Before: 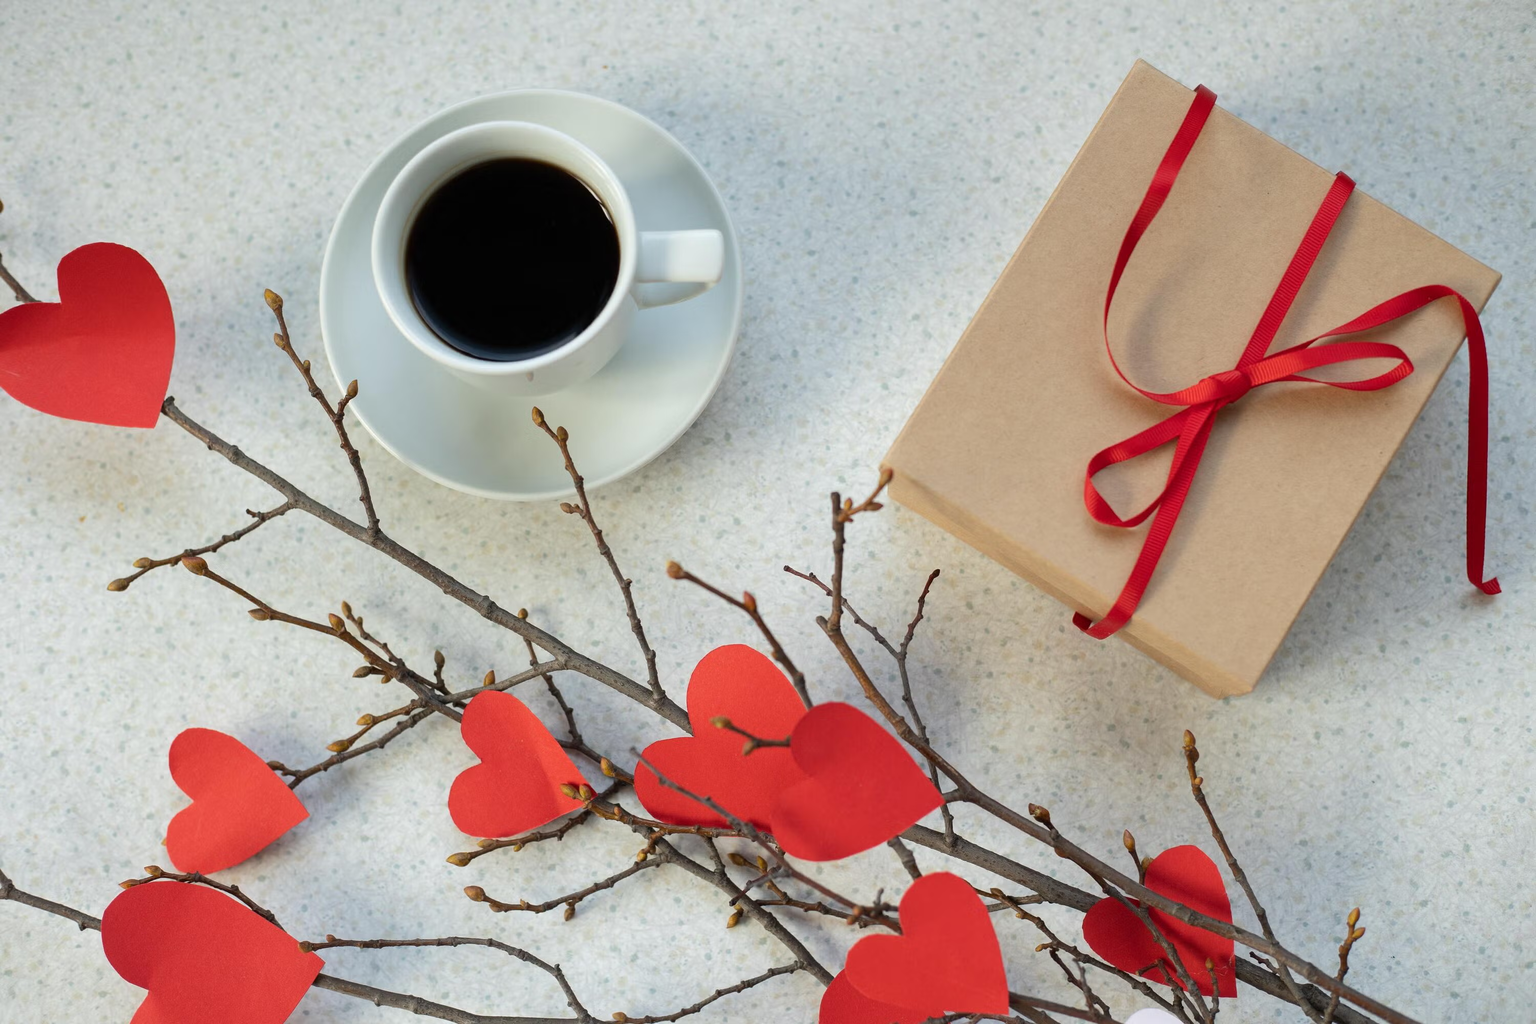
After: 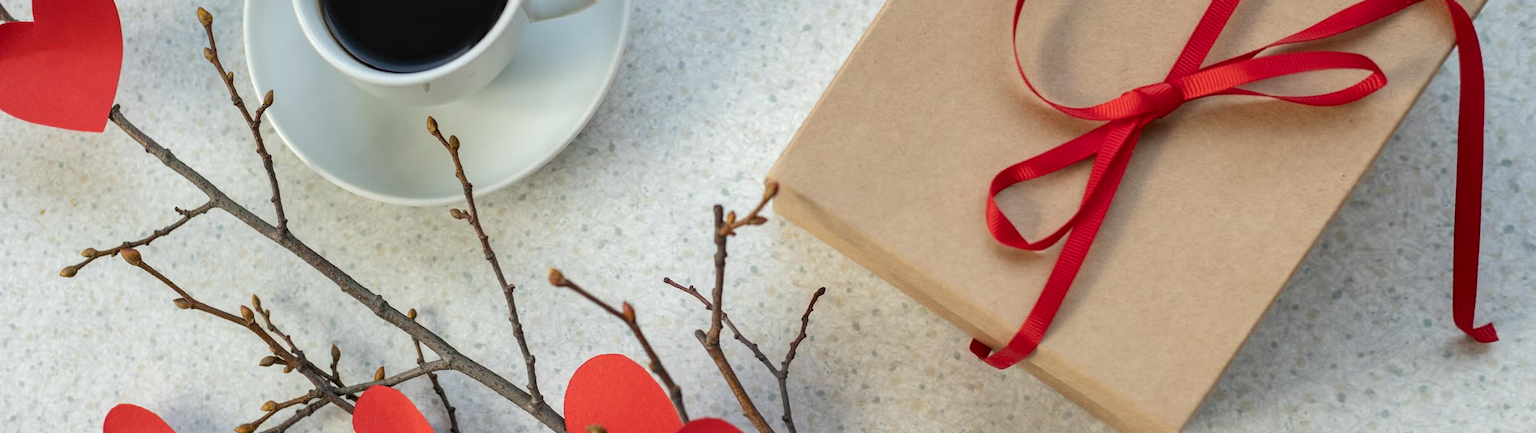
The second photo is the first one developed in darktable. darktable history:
crop and rotate: top 26.056%, bottom 25.543%
rotate and perspective: rotation 1.69°, lens shift (vertical) -0.023, lens shift (horizontal) -0.291, crop left 0.025, crop right 0.988, crop top 0.092, crop bottom 0.842
local contrast: on, module defaults
